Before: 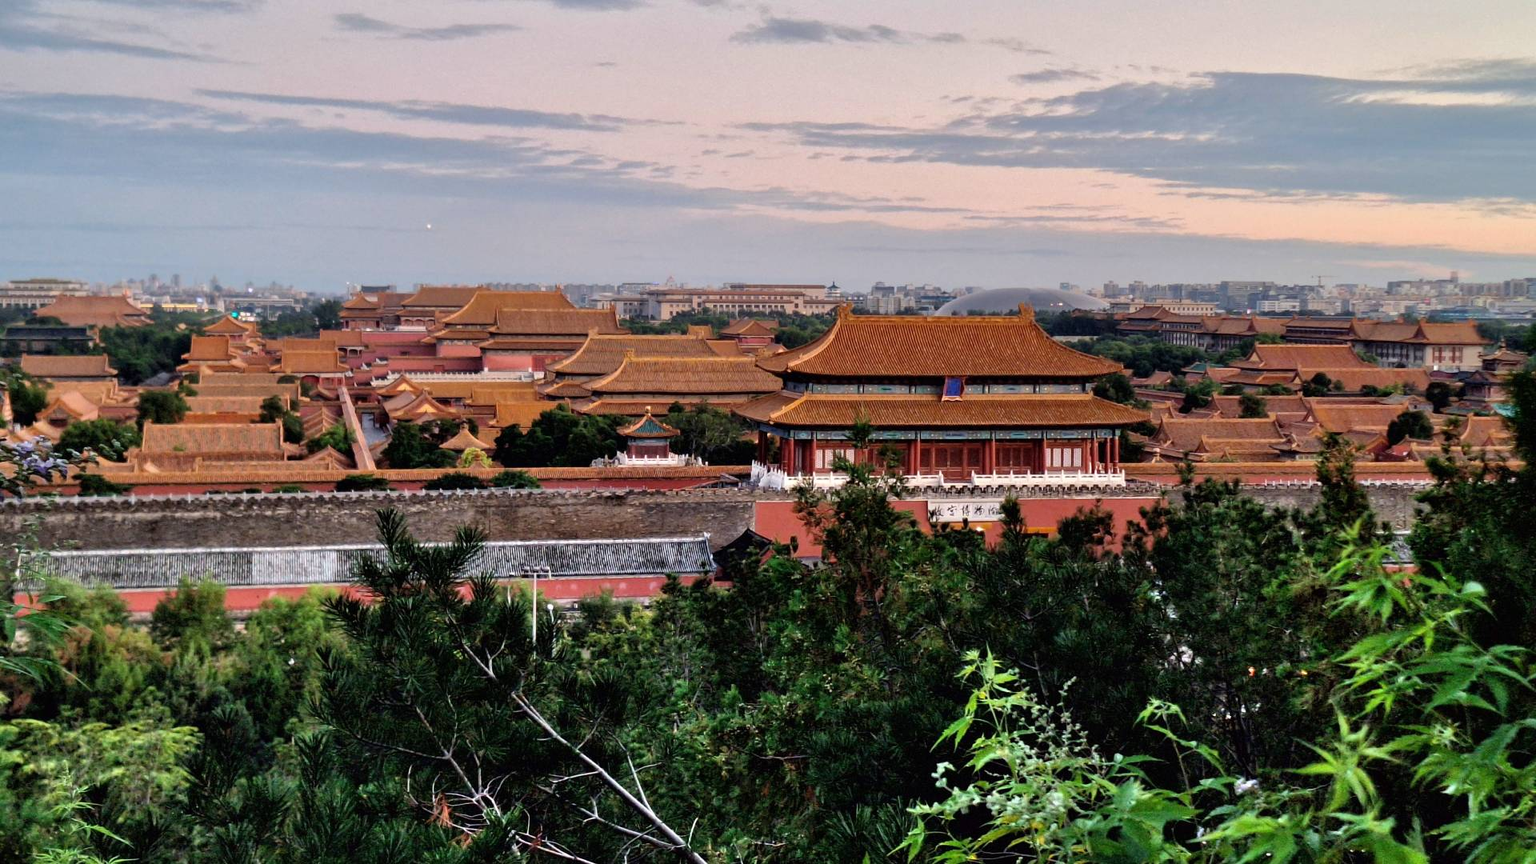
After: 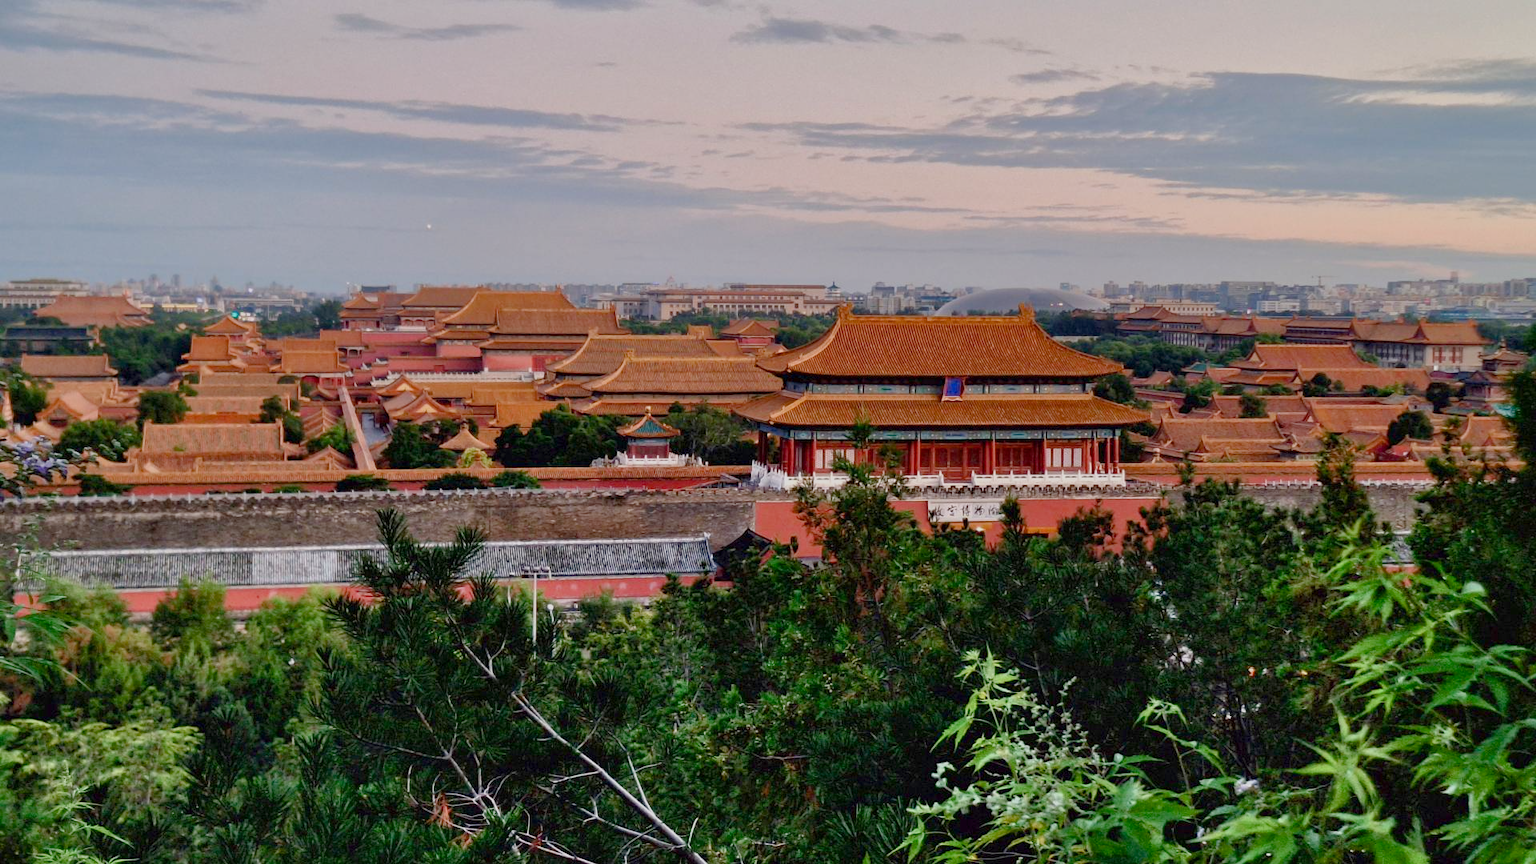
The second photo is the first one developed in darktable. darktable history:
color balance rgb: shadows lift › chroma 1%, shadows lift › hue 113°, highlights gain › chroma 0.2%, highlights gain › hue 333°, perceptual saturation grading › global saturation 20%, perceptual saturation grading › highlights -50%, perceptual saturation grading › shadows 25%, contrast -20%
